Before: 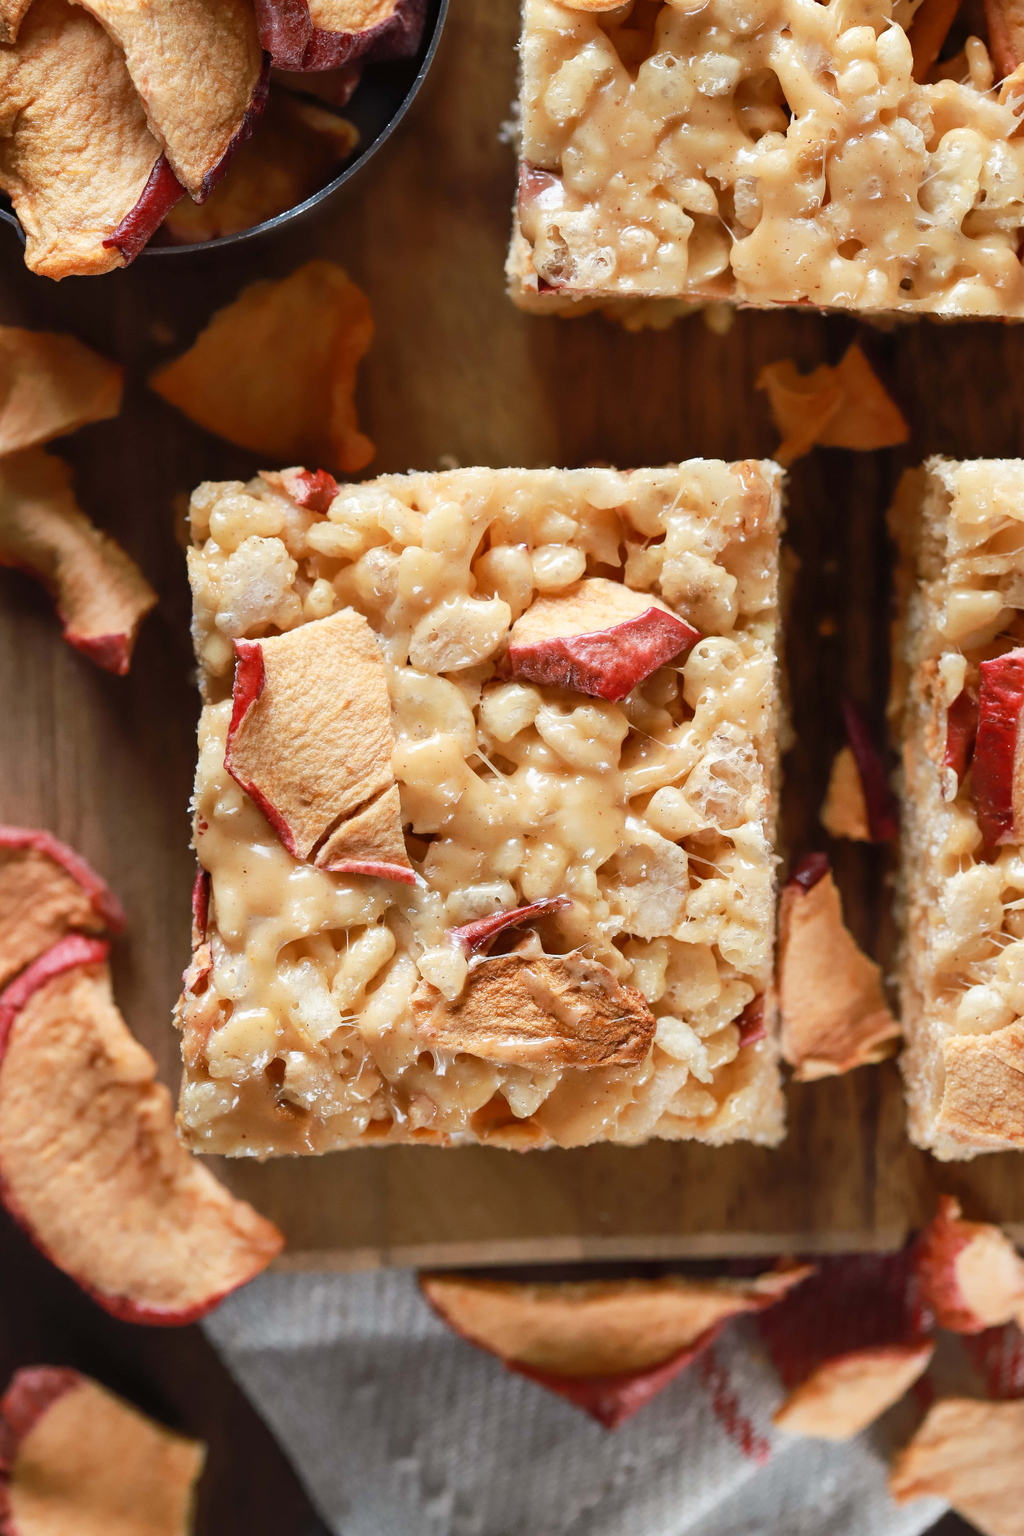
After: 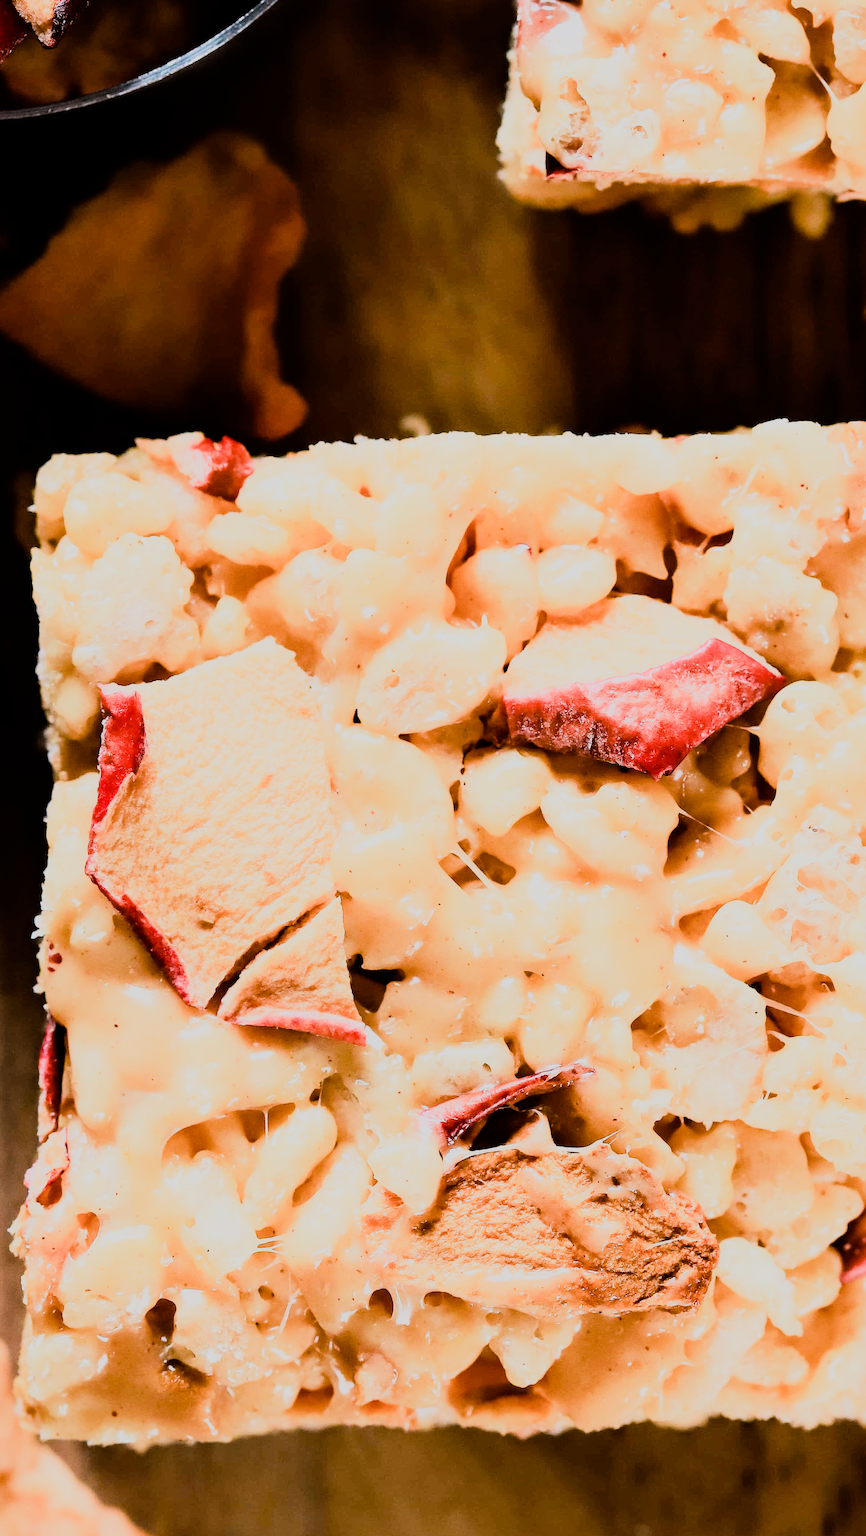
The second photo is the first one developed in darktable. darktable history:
rgb curve: curves: ch0 [(0, 0) (0.21, 0.15) (0.24, 0.21) (0.5, 0.75) (0.75, 0.96) (0.89, 0.99) (1, 1)]; ch1 [(0, 0.02) (0.21, 0.13) (0.25, 0.2) (0.5, 0.67) (0.75, 0.9) (0.89, 0.97) (1, 1)]; ch2 [(0, 0.02) (0.21, 0.13) (0.25, 0.2) (0.5, 0.67) (0.75, 0.9) (0.89, 0.97) (1, 1)], compensate middle gray true
filmic rgb: black relative exposure -7.65 EV, white relative exposure 4.56 EV, hardness 3.61, contrast 1.05
color balance rgb: perceptual saturation grading › global saturation 20%, perceptual saturation grading › highlights -50%, perceptual saturation grading › shadows 30%
crop: left 16.202%, top 11.208%, right 26.045%, bottom 20.557%
